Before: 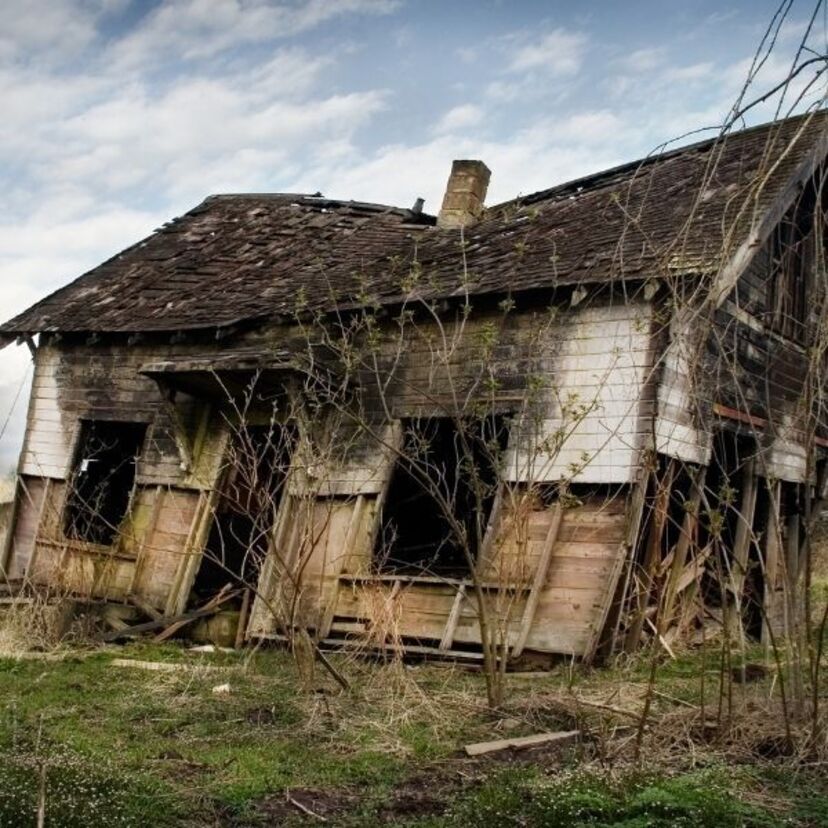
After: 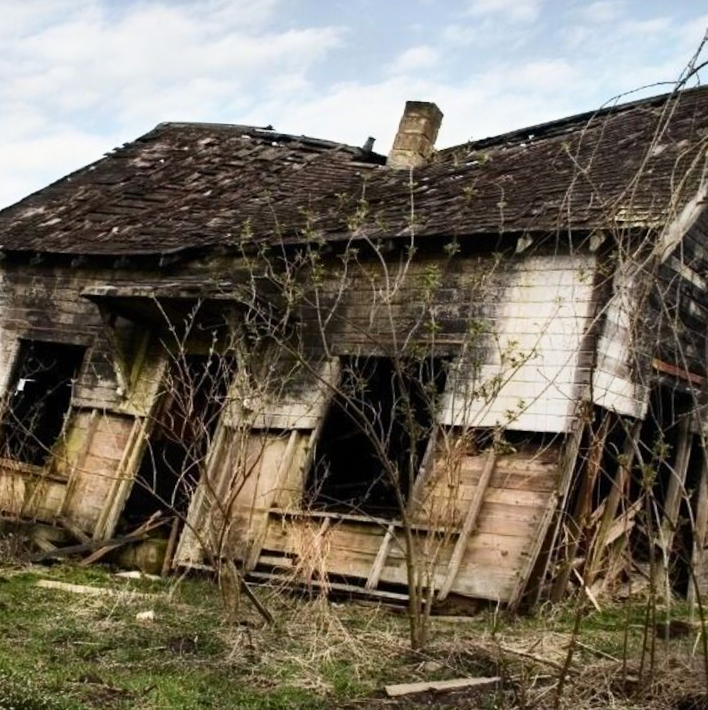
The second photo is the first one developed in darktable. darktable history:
crop and rotate: angle -3.2°, left 5.111%, top 5.194%, right 4.731%, bottom 4.401%
contrast brightness saturation: contrast 0.237, brightness 0.091
